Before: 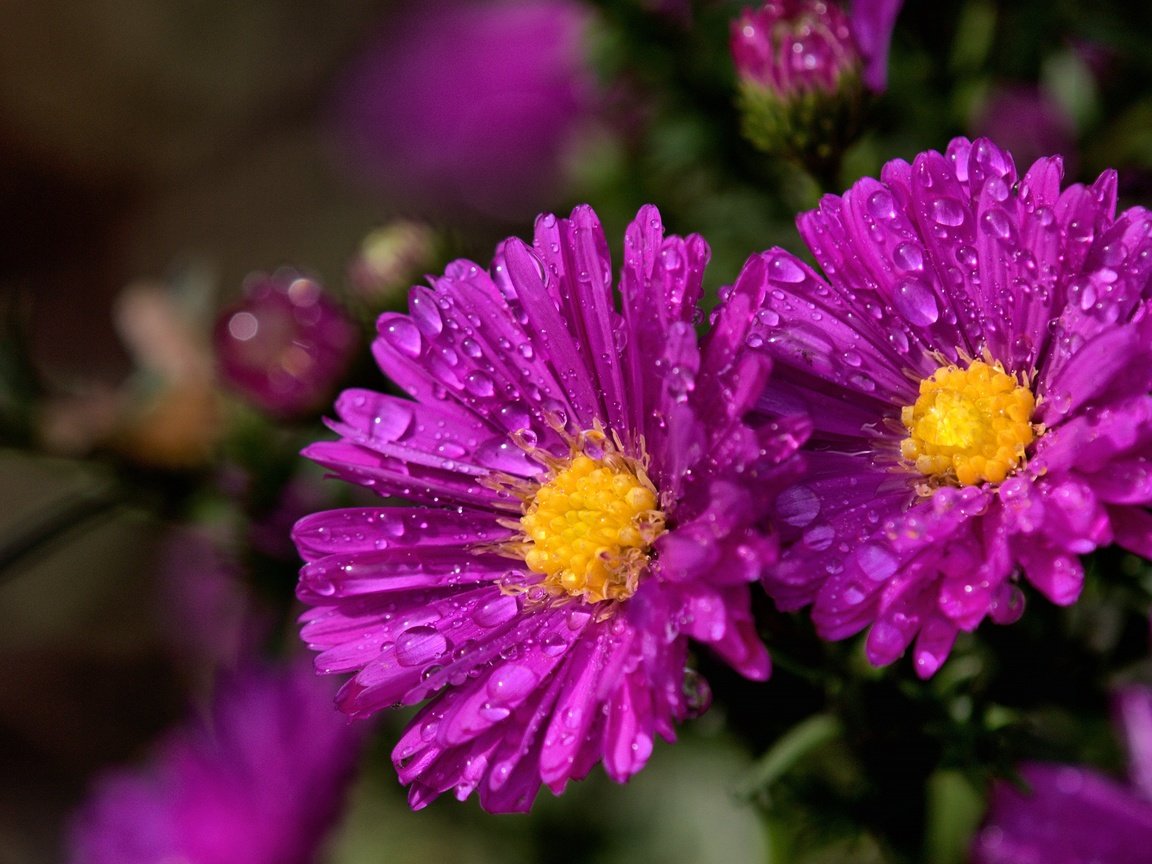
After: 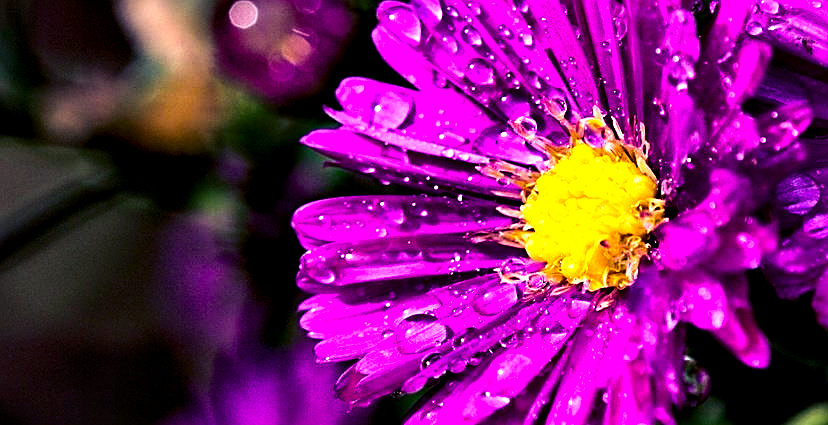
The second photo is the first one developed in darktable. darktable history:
contrast equalizer: octaves 7, y [[0.6 ×6], [0.55 ×6], [0 ×6], [0 ×6], [0 ×6]]
crop: top 36.188%, right 28.106%, bottom 14.608%
tone equalizer: -8 EV -0.721 EV, -7 EV -0.667 EV, -6 EV -0.602 EV, -5 EV -0.372 EV, -3 EV 0.374 EV, -2 EV 0.6 EV, -1 EV 0.686 EV, +0 EV 0.74 EV, edges refinement/feathering 500, mask exposure compensation -1.57 EV, preserve details no
color balance rgb: shadows lift › luminance -28.402%, shadows lift › chroma 14.802%, shadows lift › hue 268.42°, perceptual saturation grading › global saturation 29.771%
exposure: black level correction 0.001, exposure 0.499 EV, compensate exposure bias true, compensate highlight preservation false
sharpen: on, module defaults
